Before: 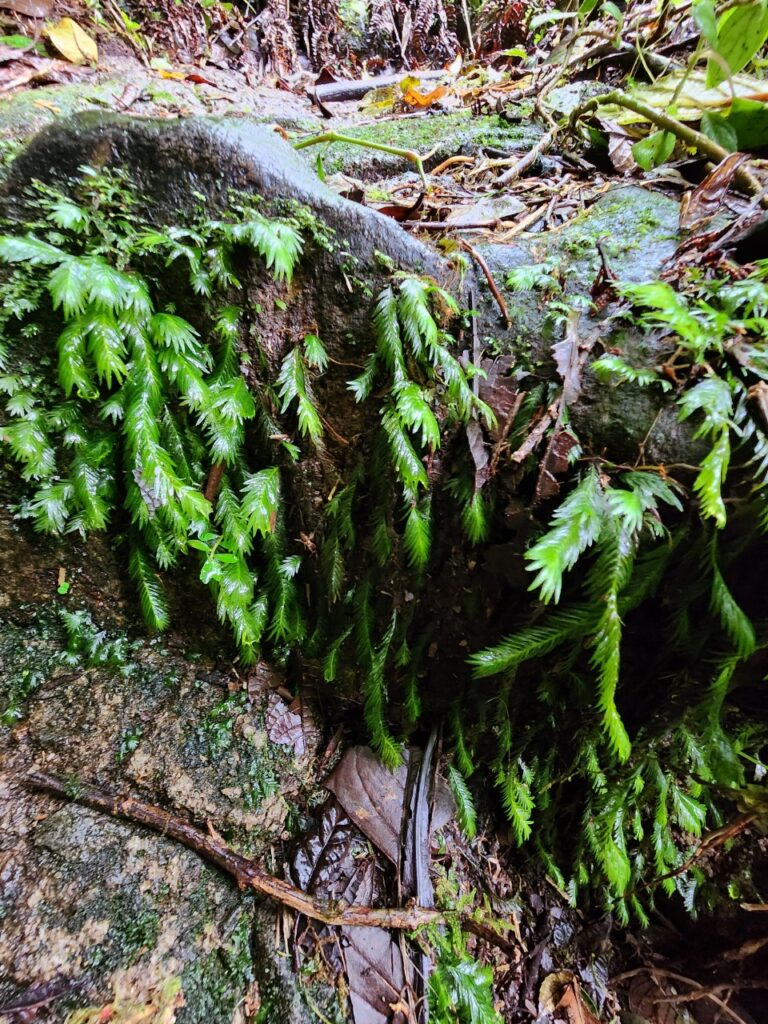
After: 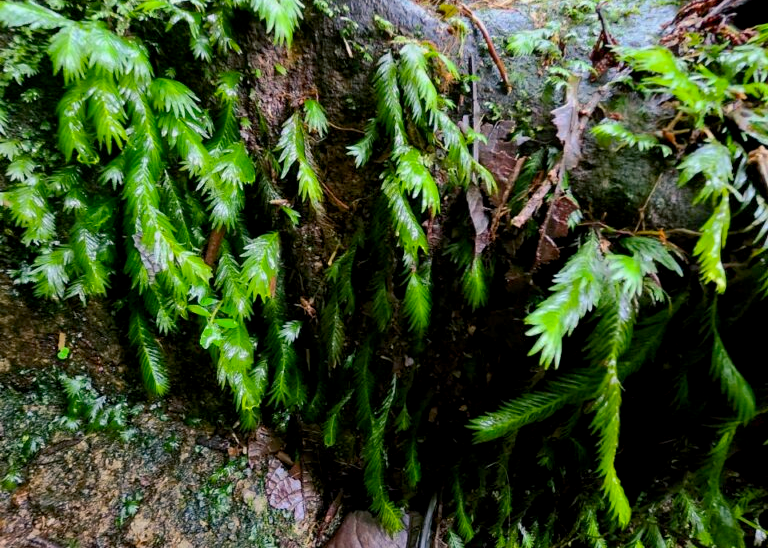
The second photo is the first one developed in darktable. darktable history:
crop and rotate: top 23.043%, bottom 23.437%
color balance rgb: shadows lift › chroma 2%, shadows lift › hue 217.2°, power › hue 60°, highlights gain › chroma 1%, highlights gain › hue 69.6°, global offset › luminance -0.5%, perceptual saturation grading › global saturation 15%, global vibrance 15%
contrast equalizer: octaves 7, y [[0.6 ×6], [0.55 ×6], [0 ×6], [0 ×6], [0 ×6]], mix -0.2
